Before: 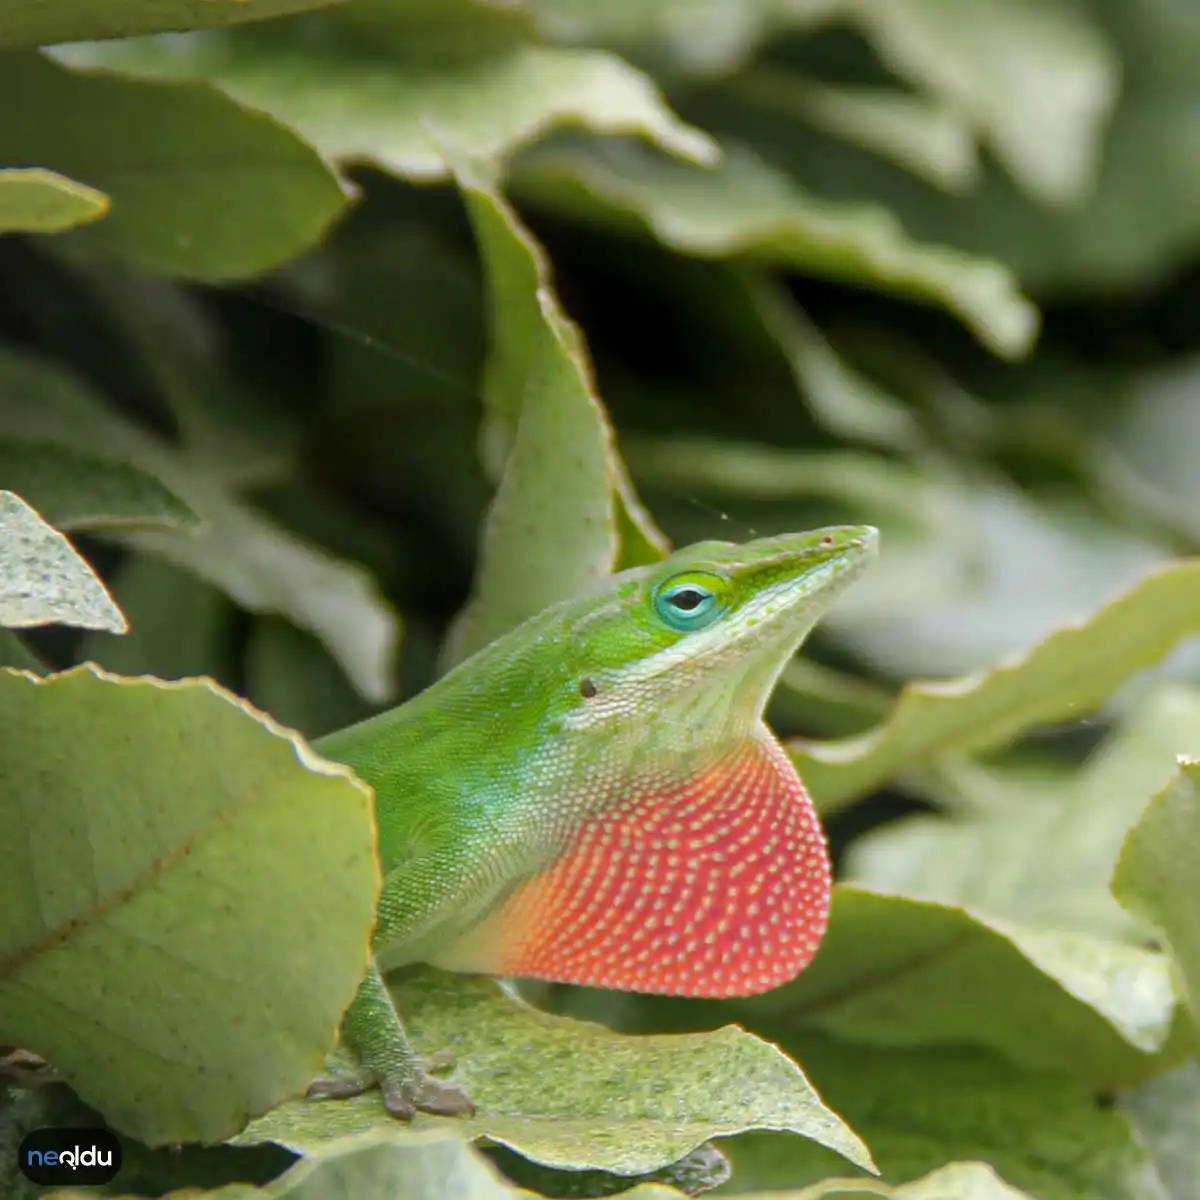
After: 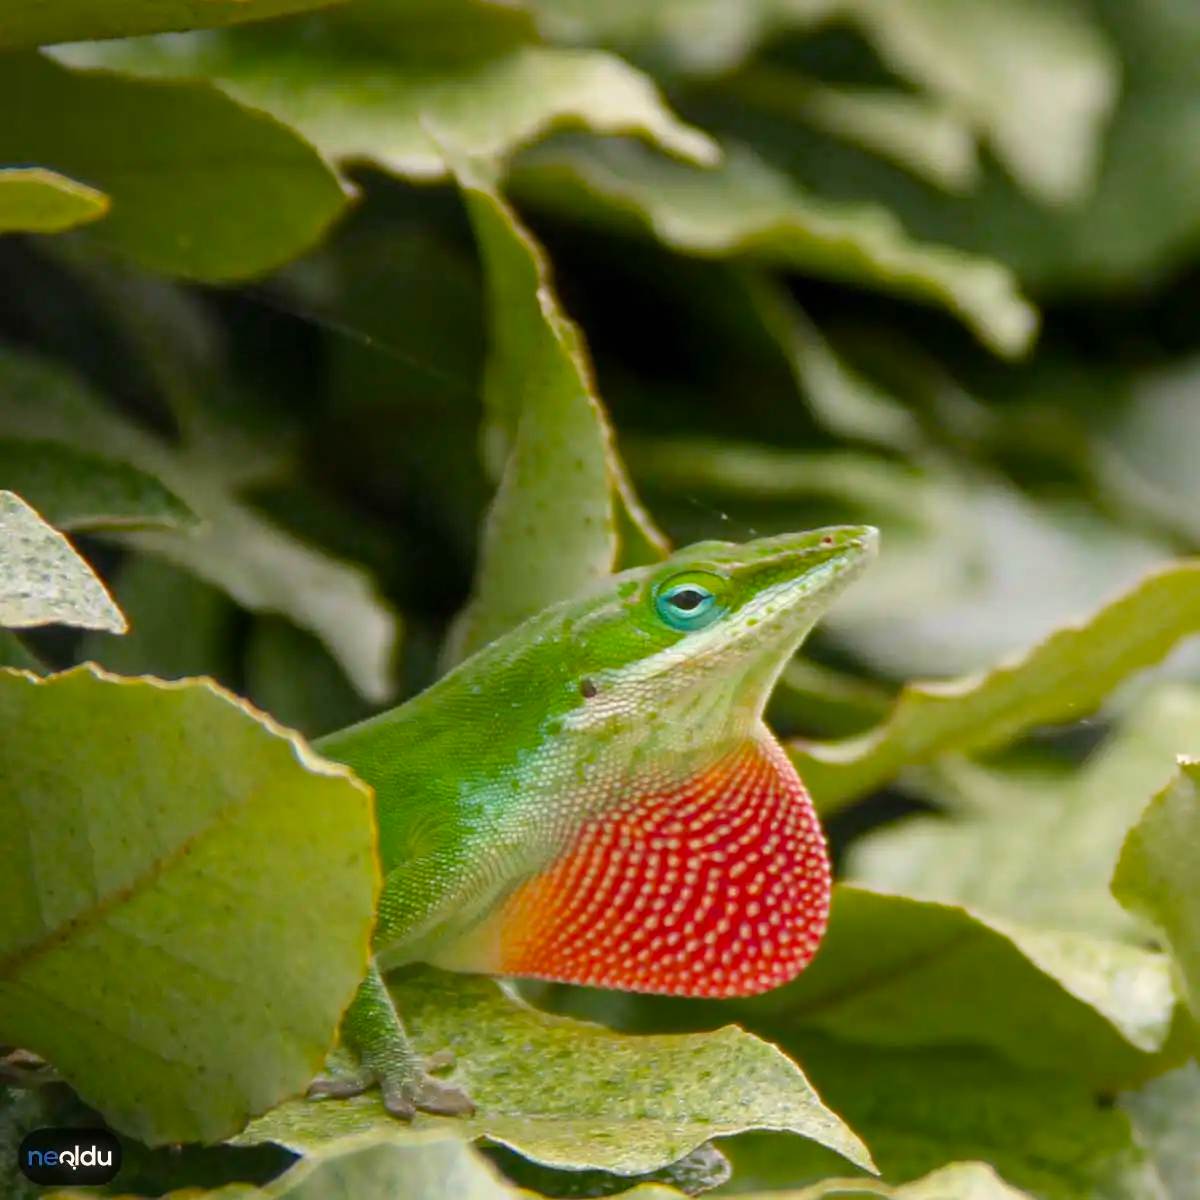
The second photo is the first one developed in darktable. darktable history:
color balance rgb: highlights gain › chroma 1.348%, highlights gain › hue 55.6°, perceptual saturation grading › global saturation 19.437%, global vibrance 6.878%, saturation formula JzAzBz (2021)
haze removal: strength -0.038, compatibility mode true, adaptive false
